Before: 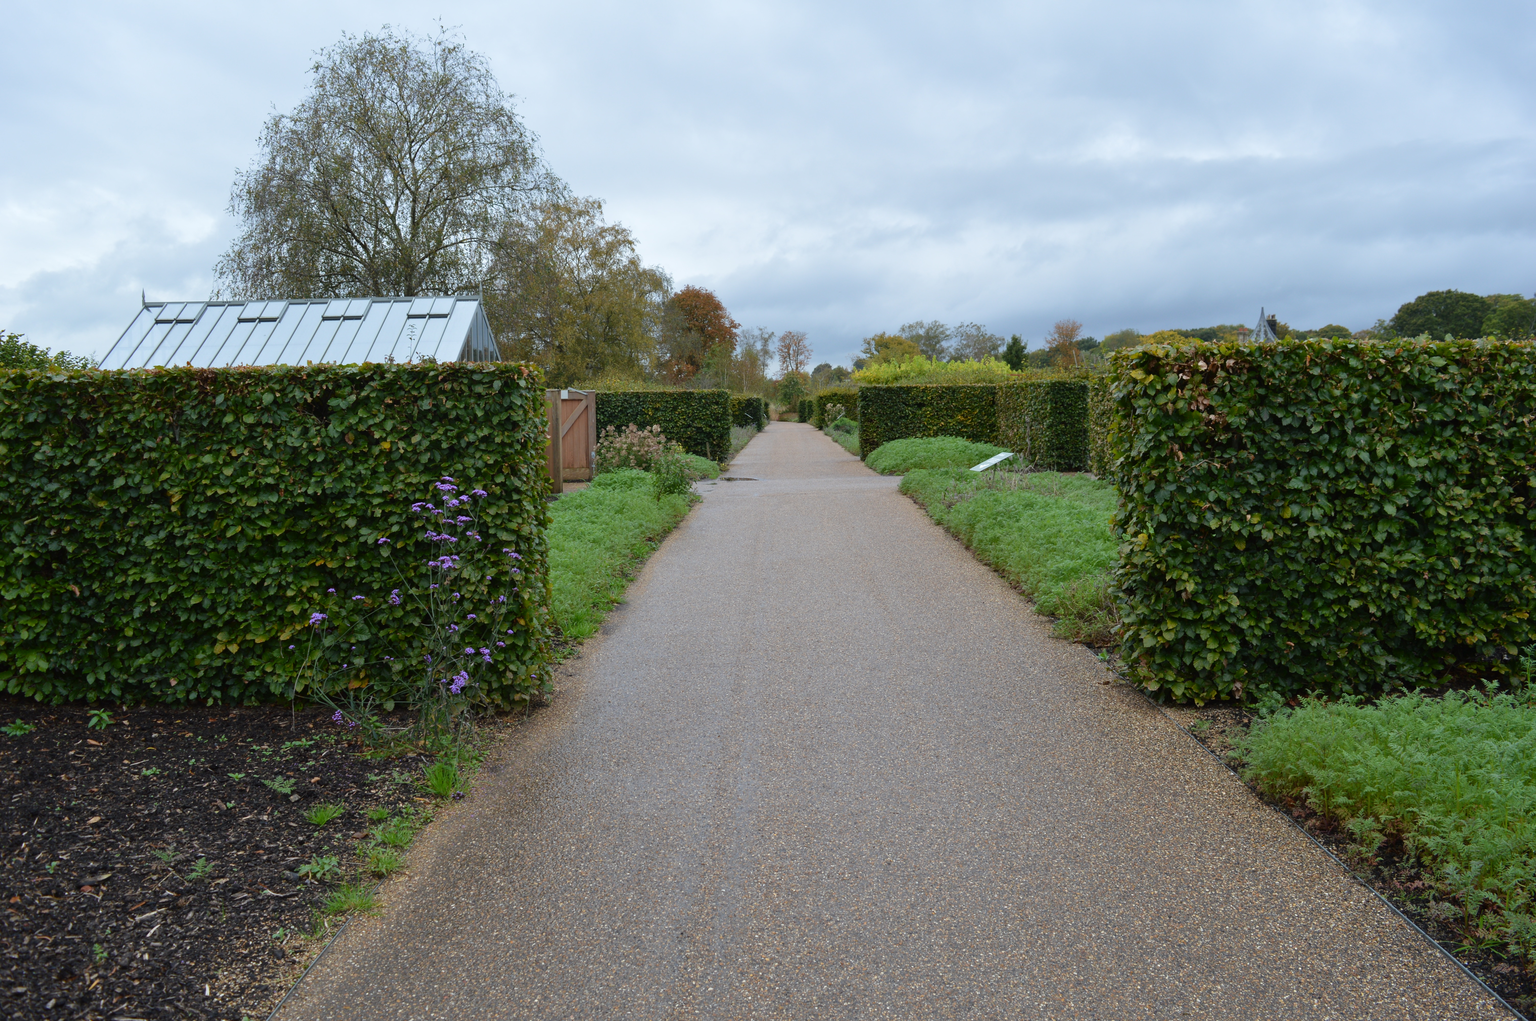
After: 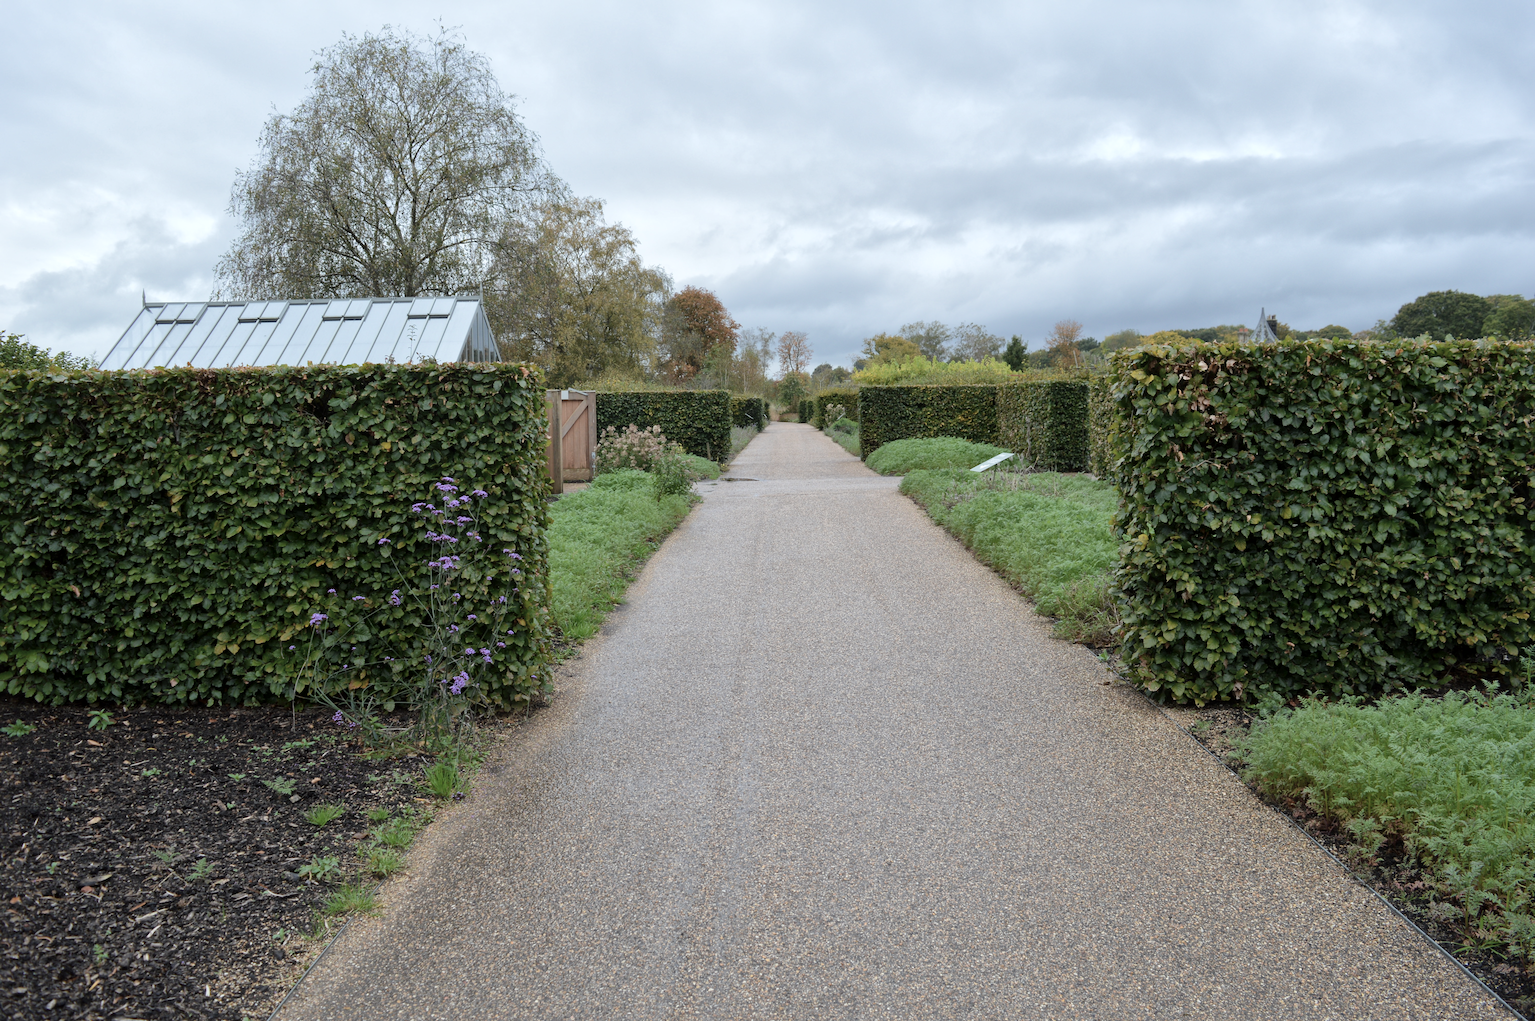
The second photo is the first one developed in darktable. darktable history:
global tonemap: drago (1, 100), detail 1
contrast brightness saturation: contrast 0.06, brightness -0.01, saturation -0.23
color zones: curves: ch0 [(0, 0.465) (0.092, 0.596) (0.289, 0.464) (0.429, 0.453) (0.571, 0.464) (0.714, 0.455) (0.857, 0.462) (1, 0.465)]
